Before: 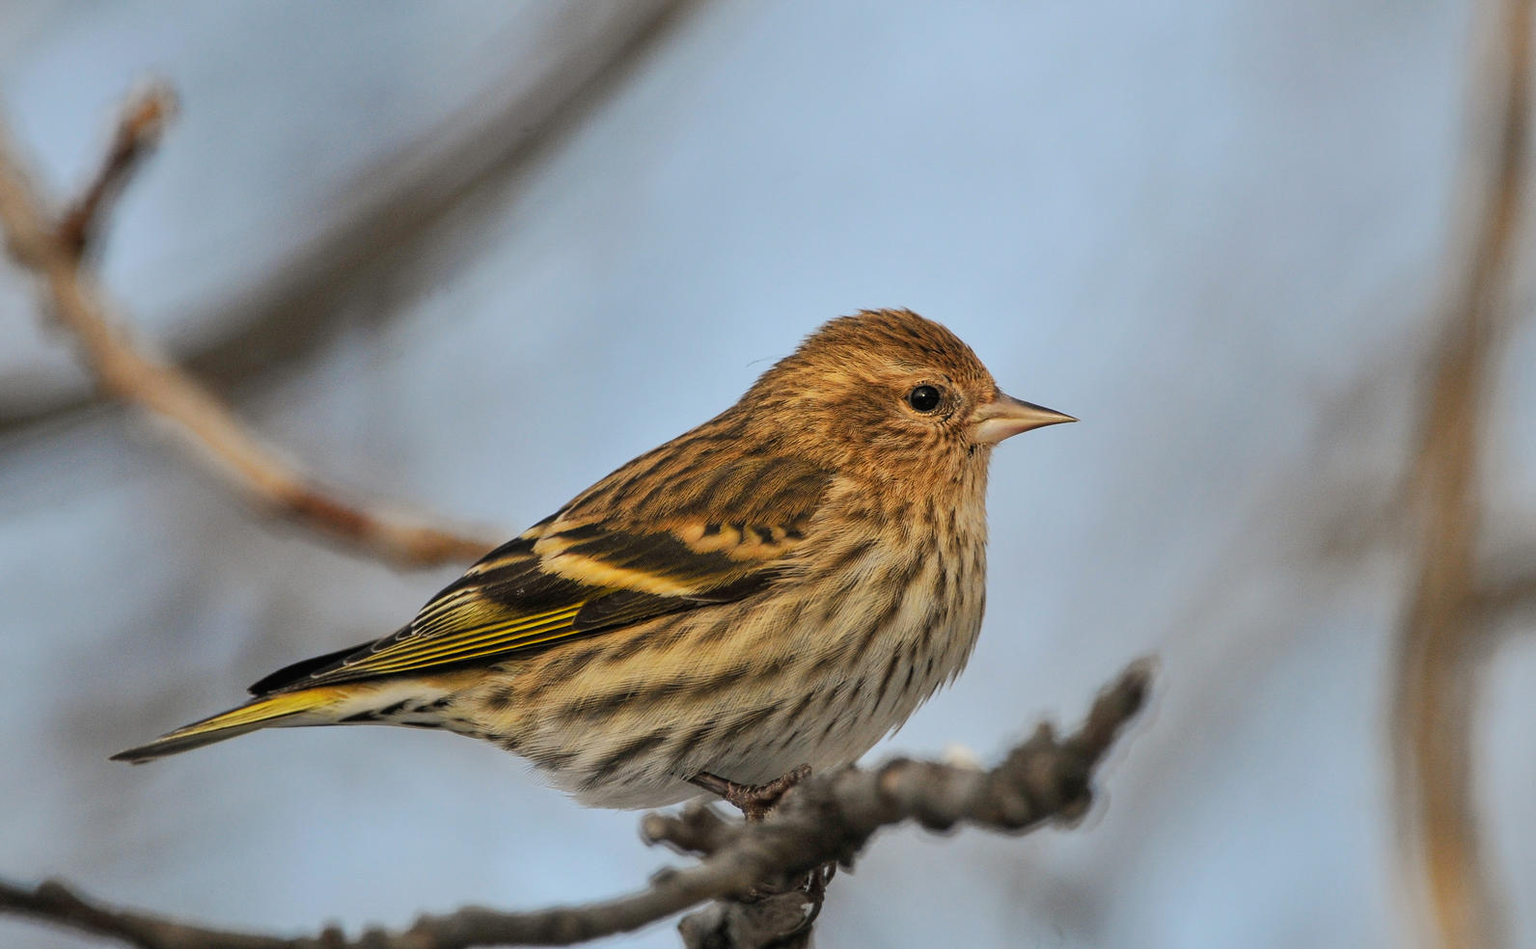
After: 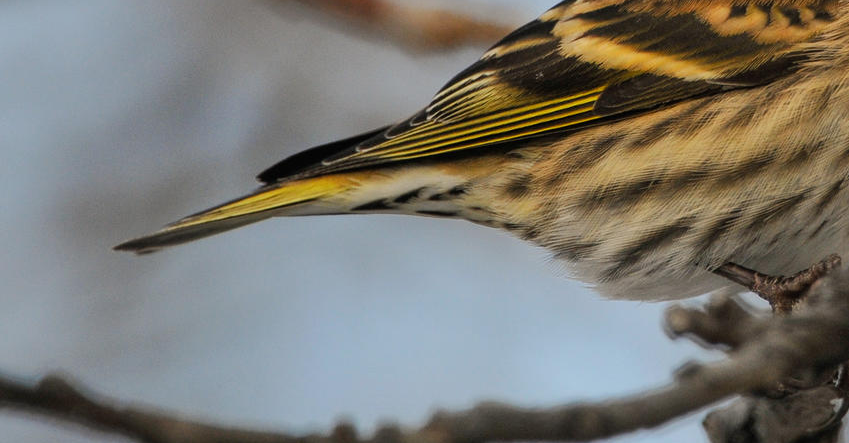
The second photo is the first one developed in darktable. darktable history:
crop and rotate: top 54.778%, right 46.61%, bottom 0.159%
exposure: exposure -0.072 EV, compensate highlight preservation false
